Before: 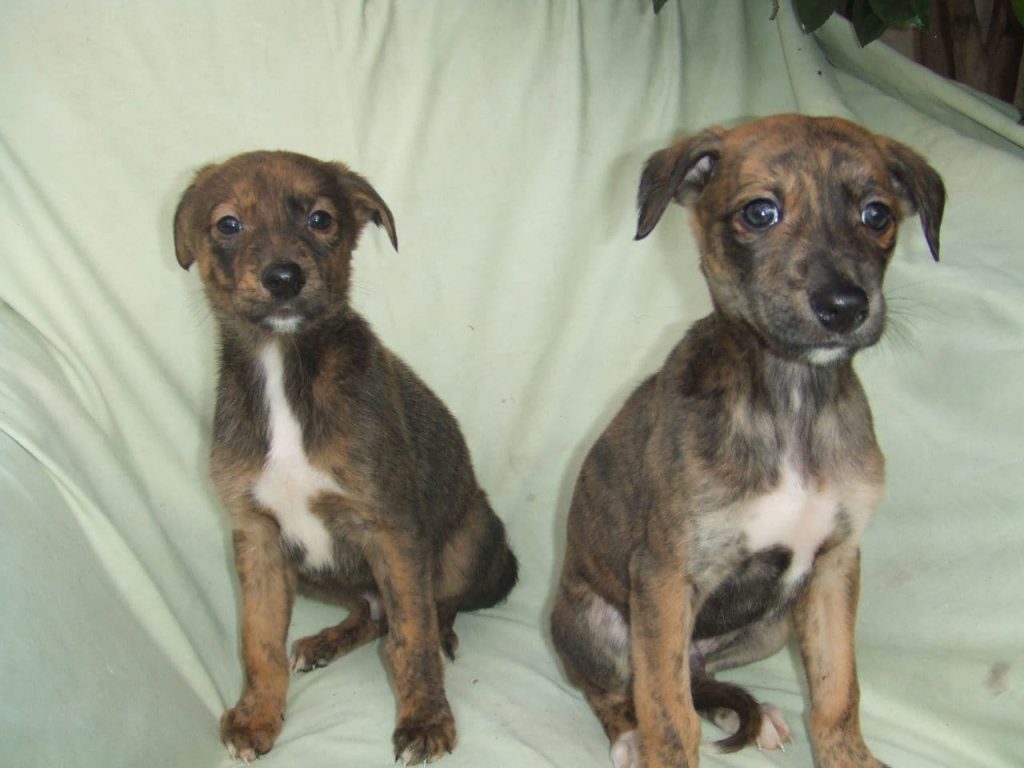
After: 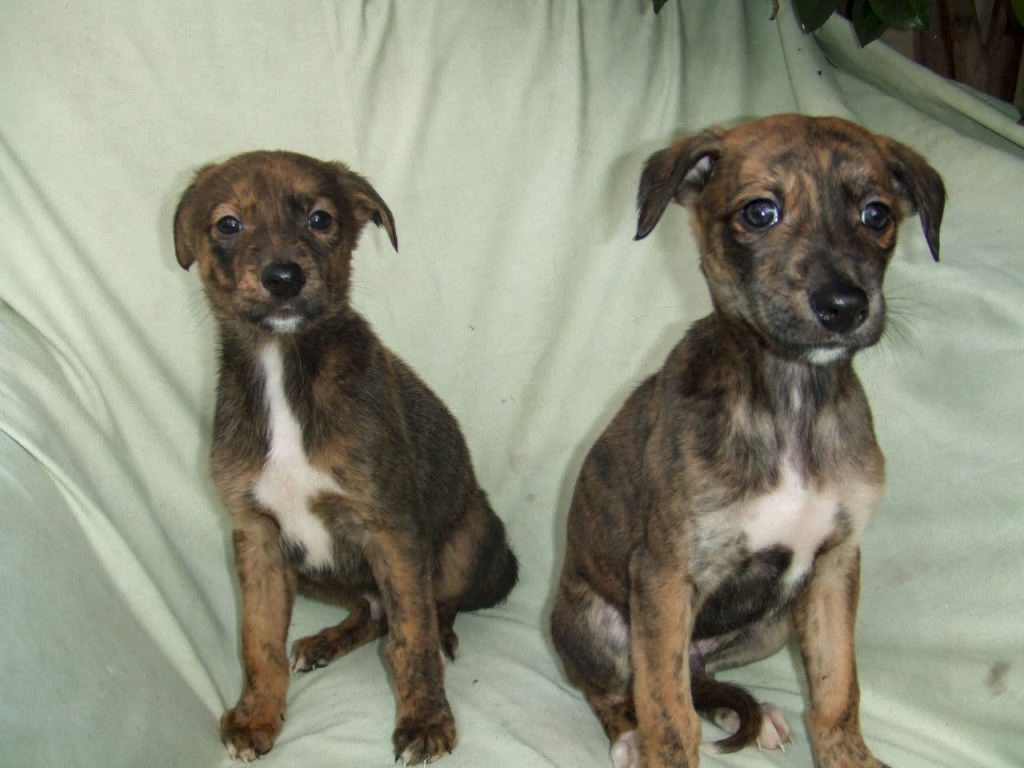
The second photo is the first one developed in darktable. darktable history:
local contrast: on, module defaults
contrast brightness saturation: brightness -0.086
